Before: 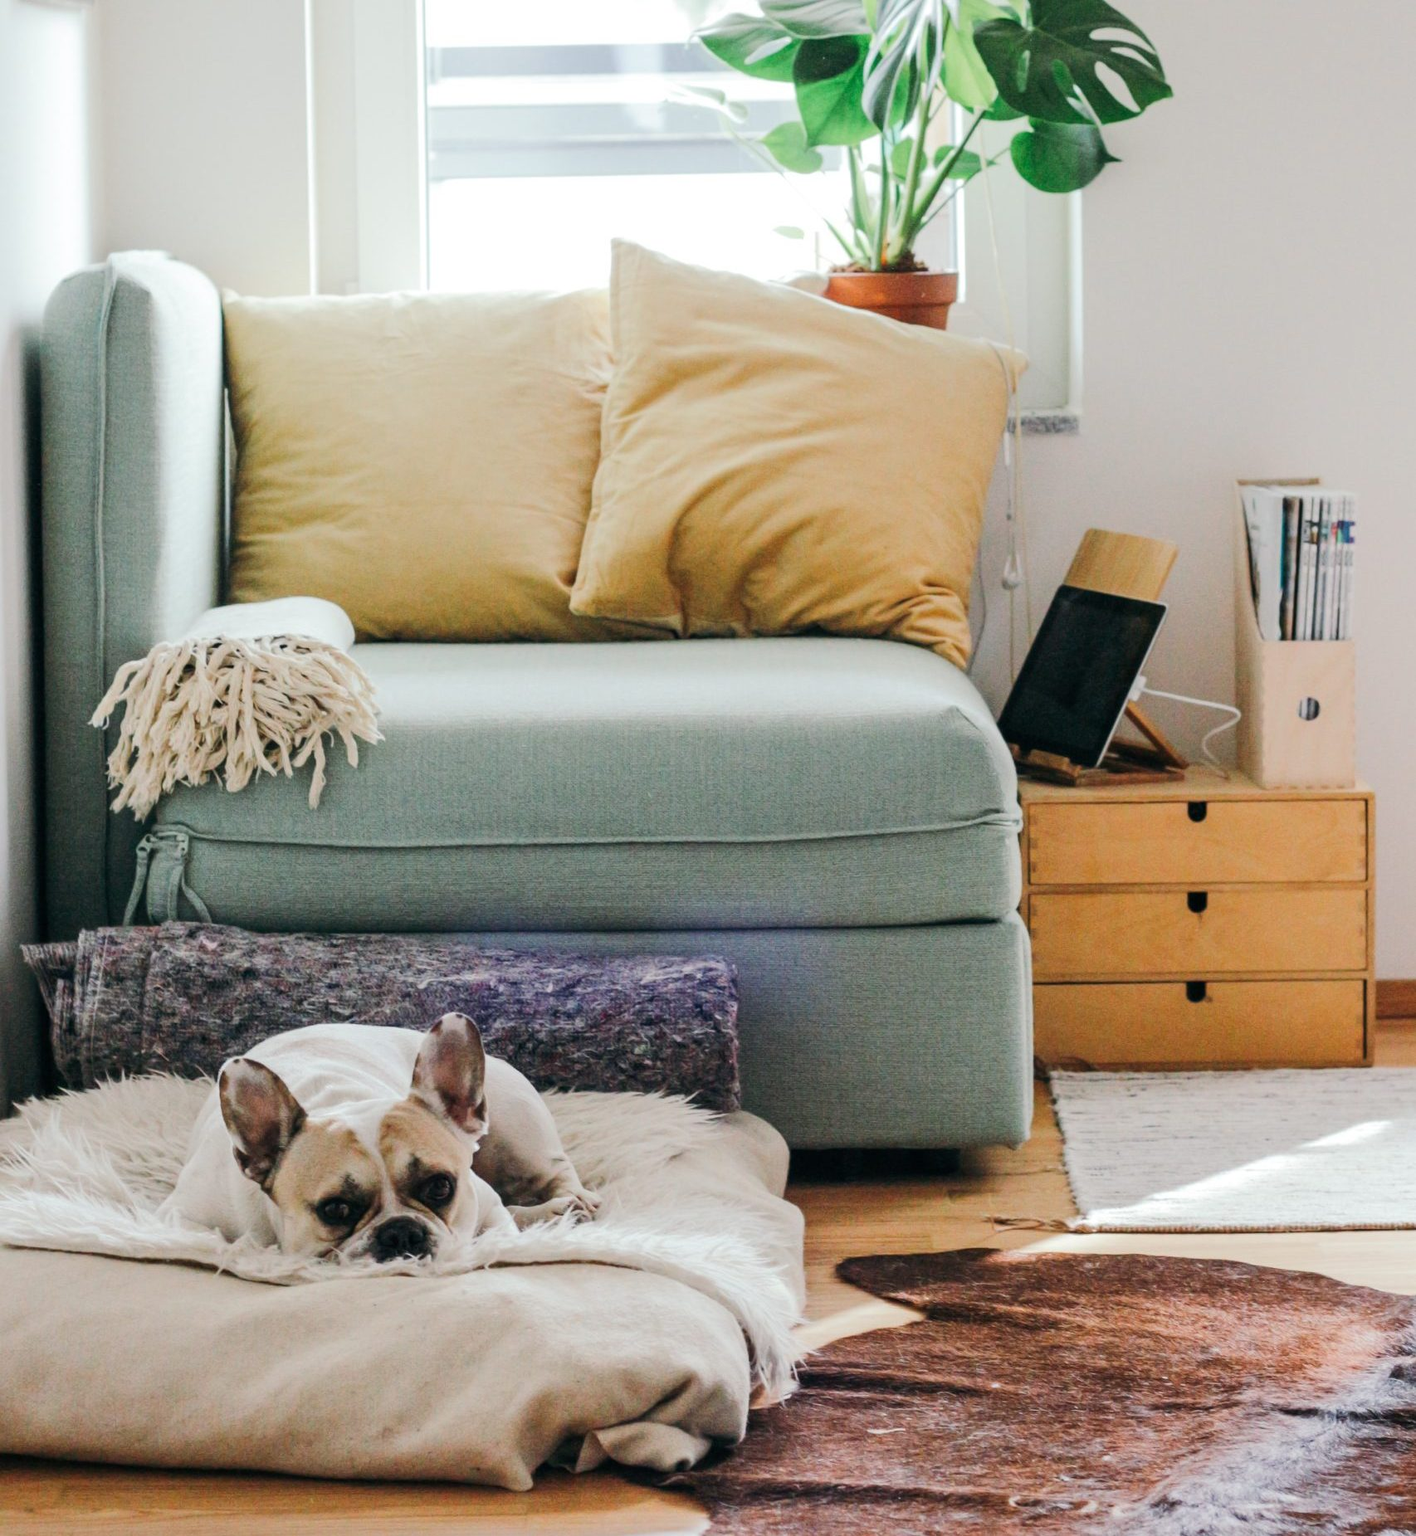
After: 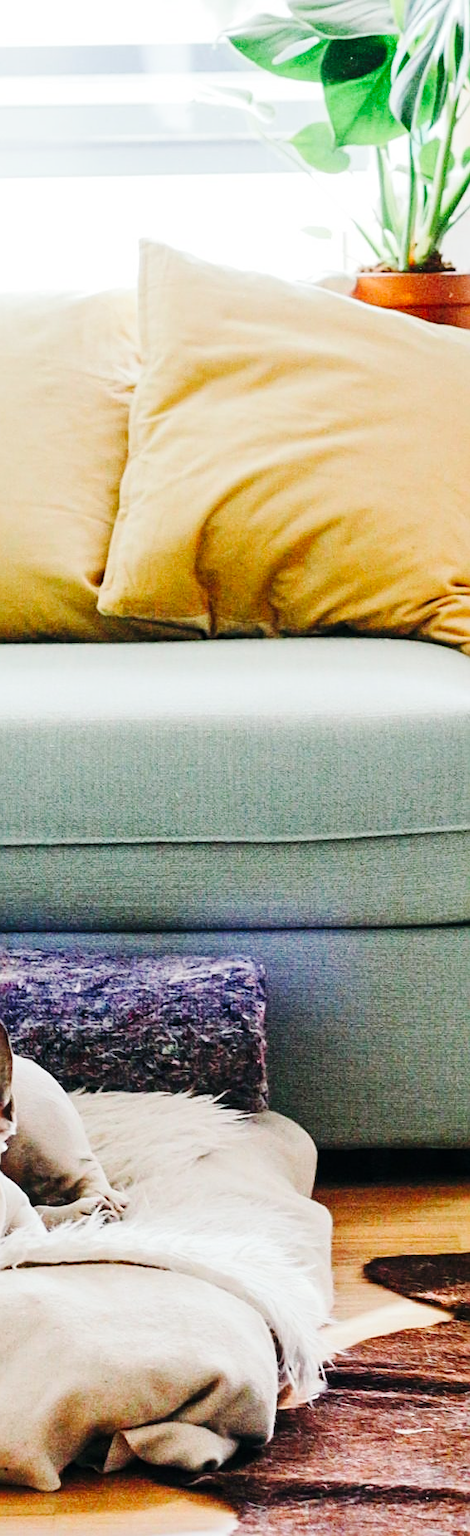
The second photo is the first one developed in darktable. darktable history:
base curve: curves: ch0 [(0, 0) (0.036, 0.025) (0.121, 0.166) (0.206, 0.329) (0.605, 0.79) (1, 1)], preserve colors none
contrast brightness saturation: saturation 0.1
sharpen: on, module defaults
crop: left 33.36%, right 33.36%
